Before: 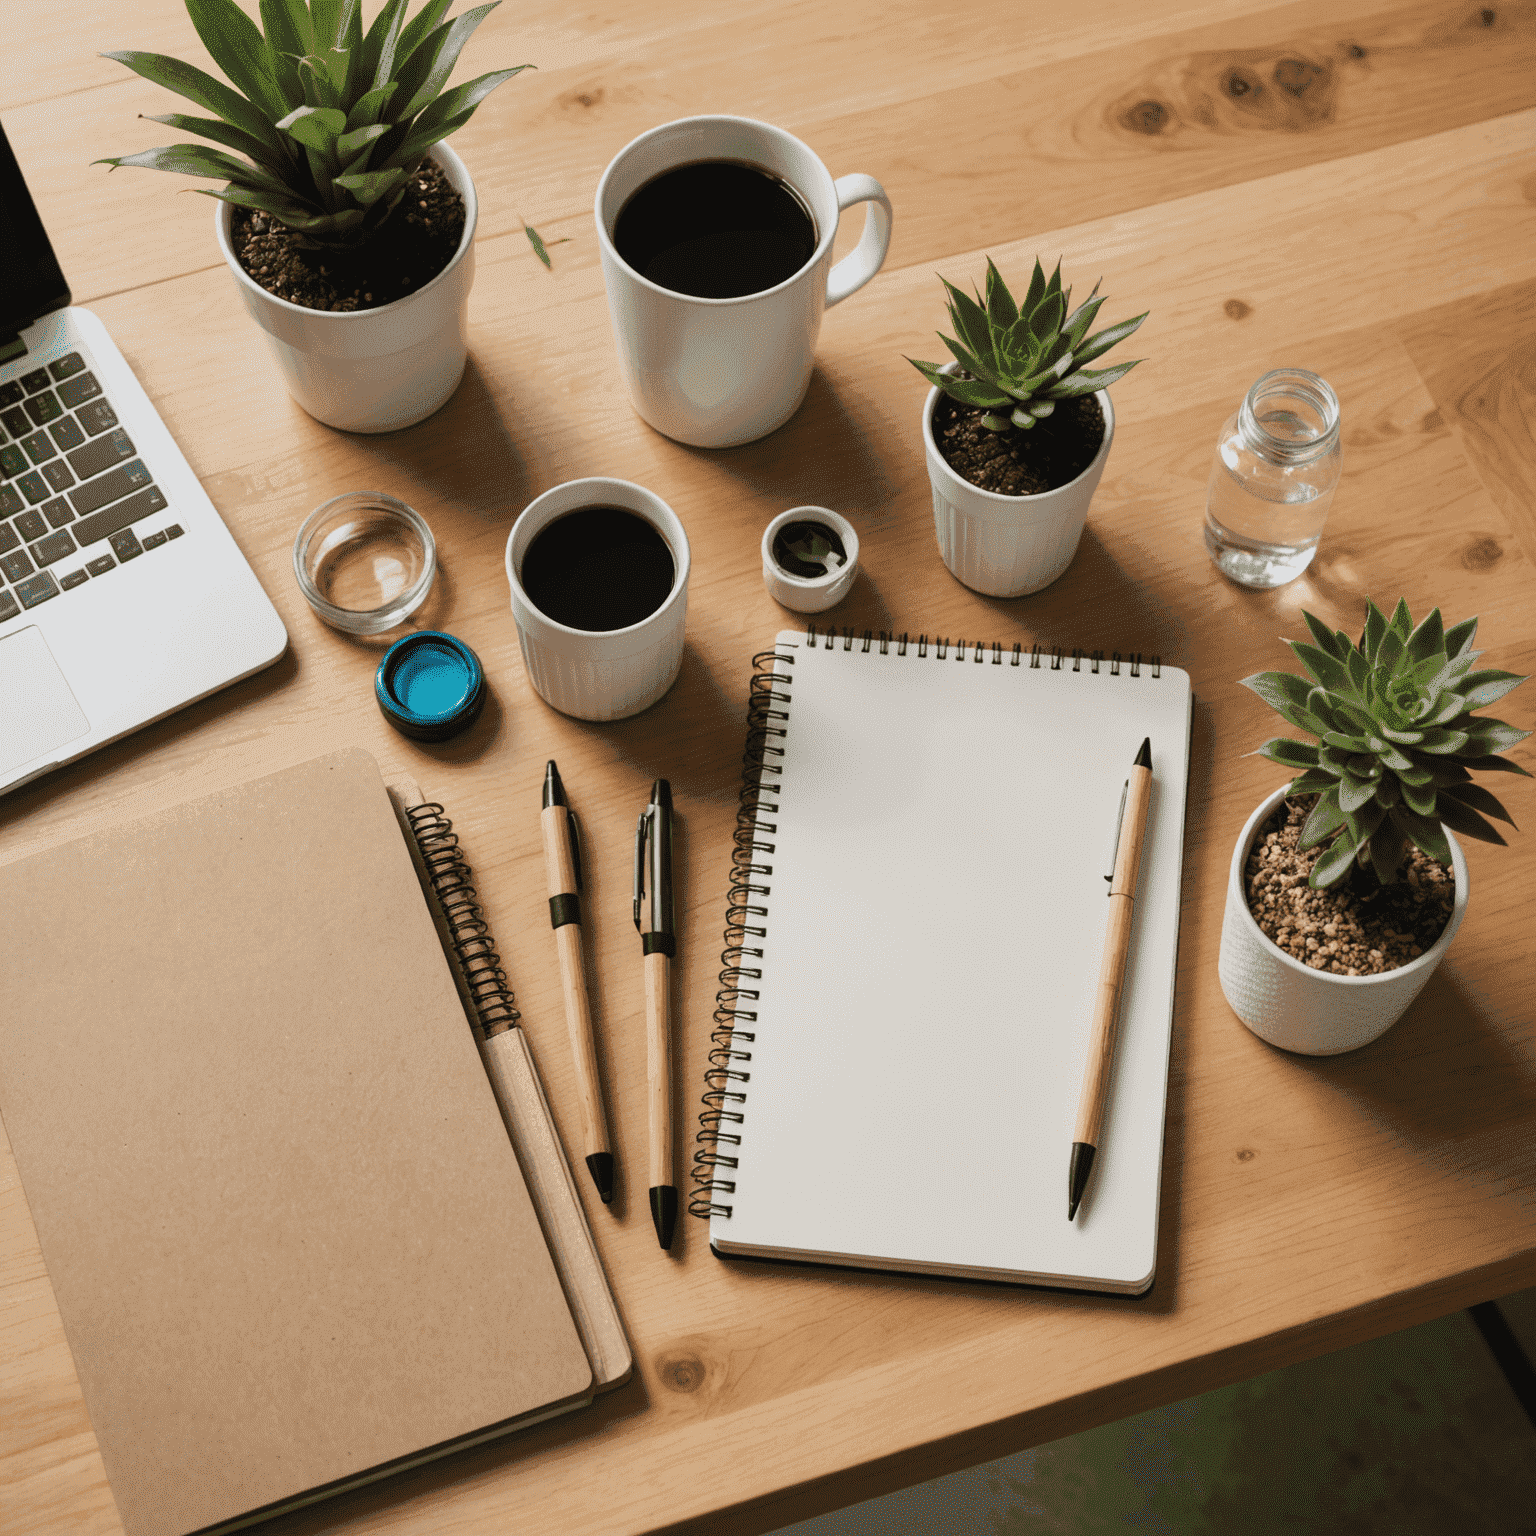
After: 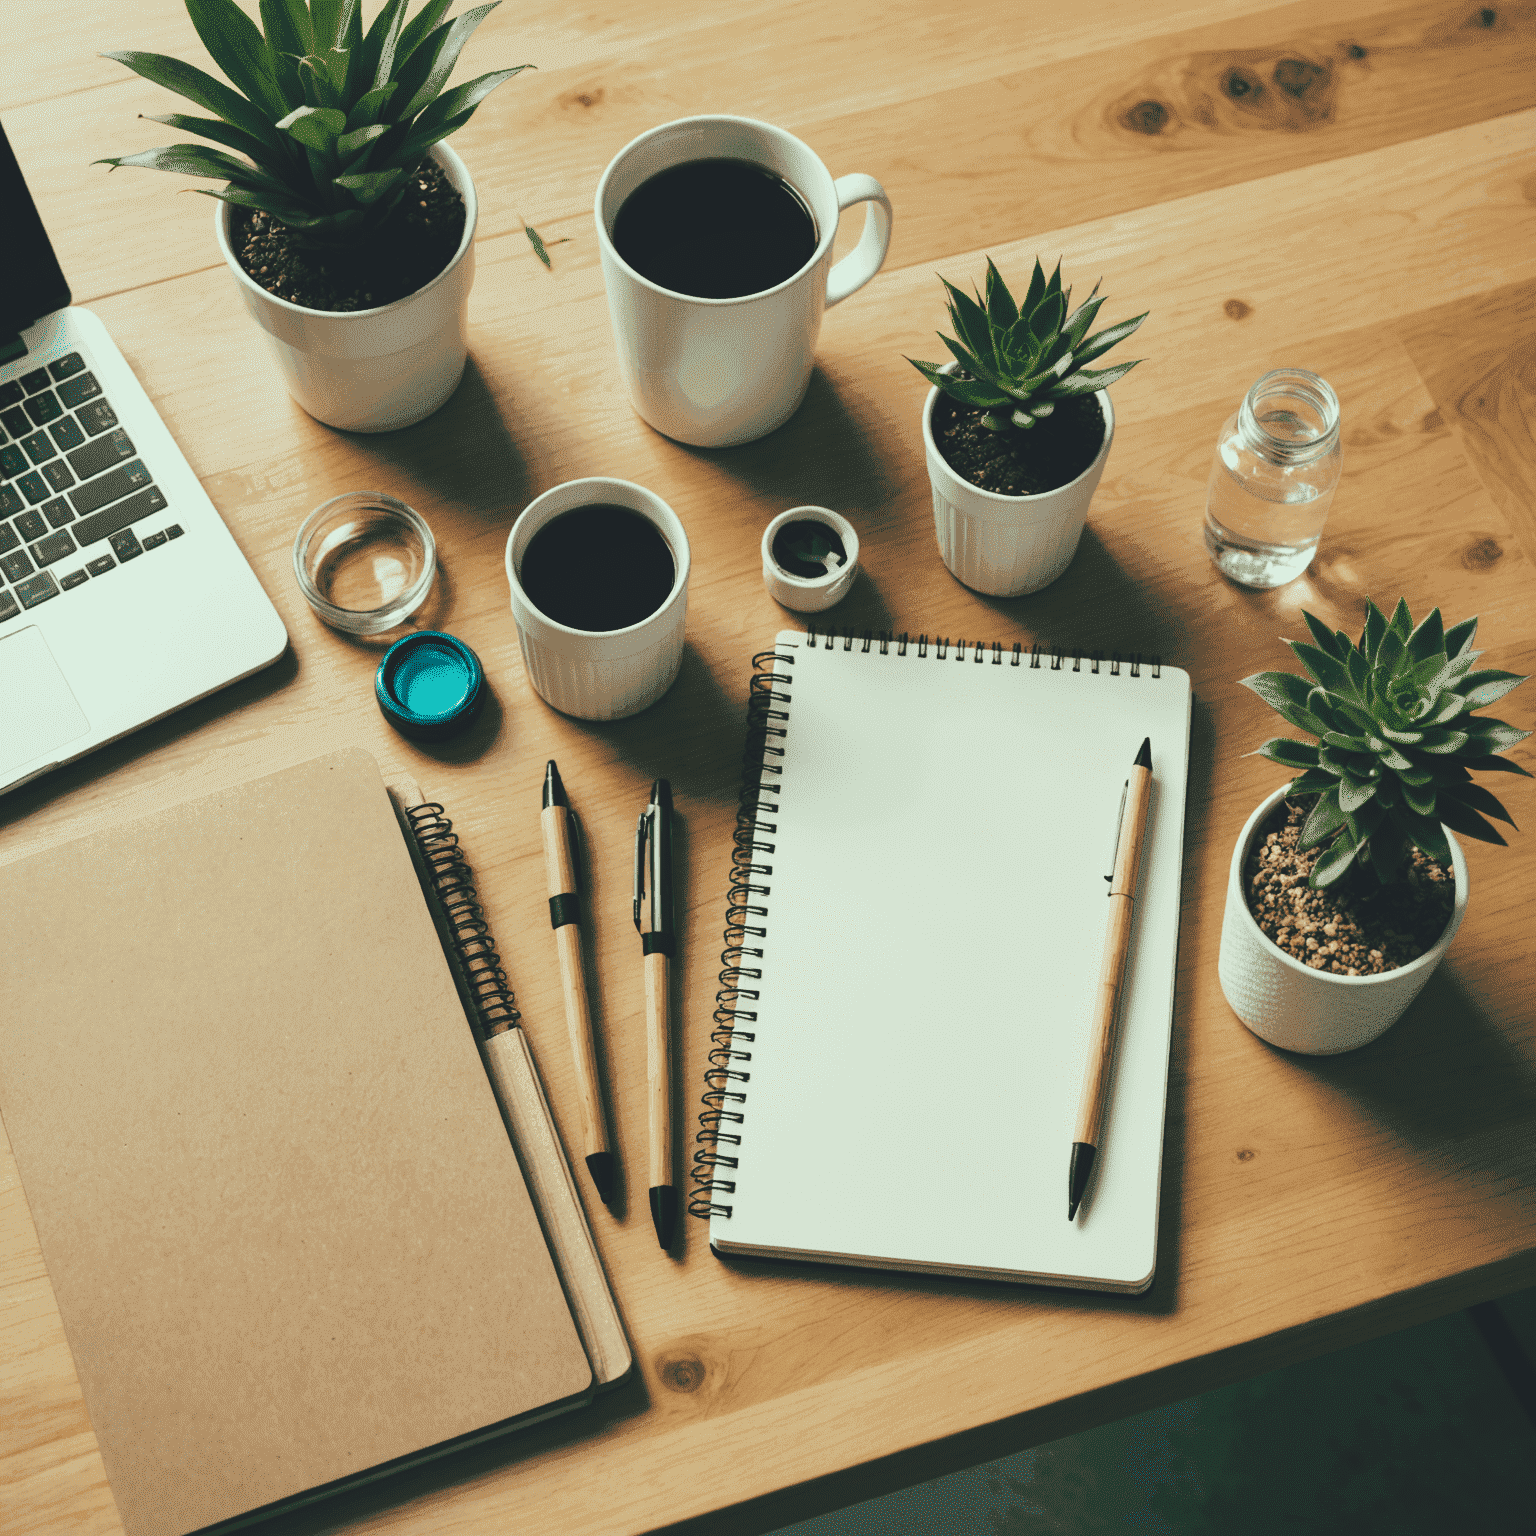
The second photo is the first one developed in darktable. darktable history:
tone curve: curves: ch0 [(0, 0) (0.003, 0.117) (0.011, 0.118) (0.025, 0.123) (0.044, 0.13) (0.069, 0.137) (0.1, 0.149) (0.136, 0.157) (0.177, 0.184) (0.224, 0.217) (0.277, 0.257) (0.335, 0.324) (0.399, 0.406) (0.468, 0.511) (0.543, 0.609) (0.623, 0.712) (0.709, 0.8) (0.801, 0.877) (0.898, 0.938) (1, 1)], preserve colors none
color look up table: target L [95.78, 90.16, 87.85, 64.99, 62.15, 57.09, 49.89, 45.49, 48.03, 36.39, 14.41, 200.41, 79.2, 74.59, 68.08, 66.08, 56.46, 49.92, 48.96, 47.26, 28.52, 22.13, 2.802, 92.85, 78.18, 82.31, 61.97, 69.45, 58.41, 74.81, 69.31, 54.64, 48.93, 49.48, 57.79, 45.65, 34.71, 35.25, 33.09, 39.79, 7.997, 5.429, 91.89, 91.43, 72.09, 67.27, 47.5, 42.05, 20.64], target a [-12.93, -36.5, -48.12, -45.41, -16, -46.06, -19.92, -33.09, -30.04, -19.81, -32.99, 0, -5.621, 16.35, 23.23, 23.37, 41.5, 63.8, 6.208, 51.97, 12.88, 26.91, -7.212, -10.49, 13.96, -0.697, -9.485, 31.63, 5.075, 14.8, -15.22, 45.58, 32.14, 7.059, 1.906, 27.93, -6.252, 22.7, 21.09, 5.348, -16.31, -15.44, -48.76, -33.38, -42.34, -18.16, -22.48, -11.4, -20.15], target b [12.58, 69.5, 26.34, 30.69, 31.12, 45.44, 42.02, 26.74, 11.64, 28.58, 5.297, 0, 57.97, 12.39, 32.54, 52.5, 16.63, 18.2, 18.85, 38.87, 21.46, 11.94, -8.591, 4.753, -3.194, -10.88, -20.38, -20.04, -5.492, -21.39, -28.84, -8.392, -18.1, -25.55, -48.43, -40.56, -1.059, -1.027, -29.62, -45.41, -25.84, -8.06, 4.537, 5.475, -11.97, 1.336, -6.153, -20.7, -10.22], num patches 49
